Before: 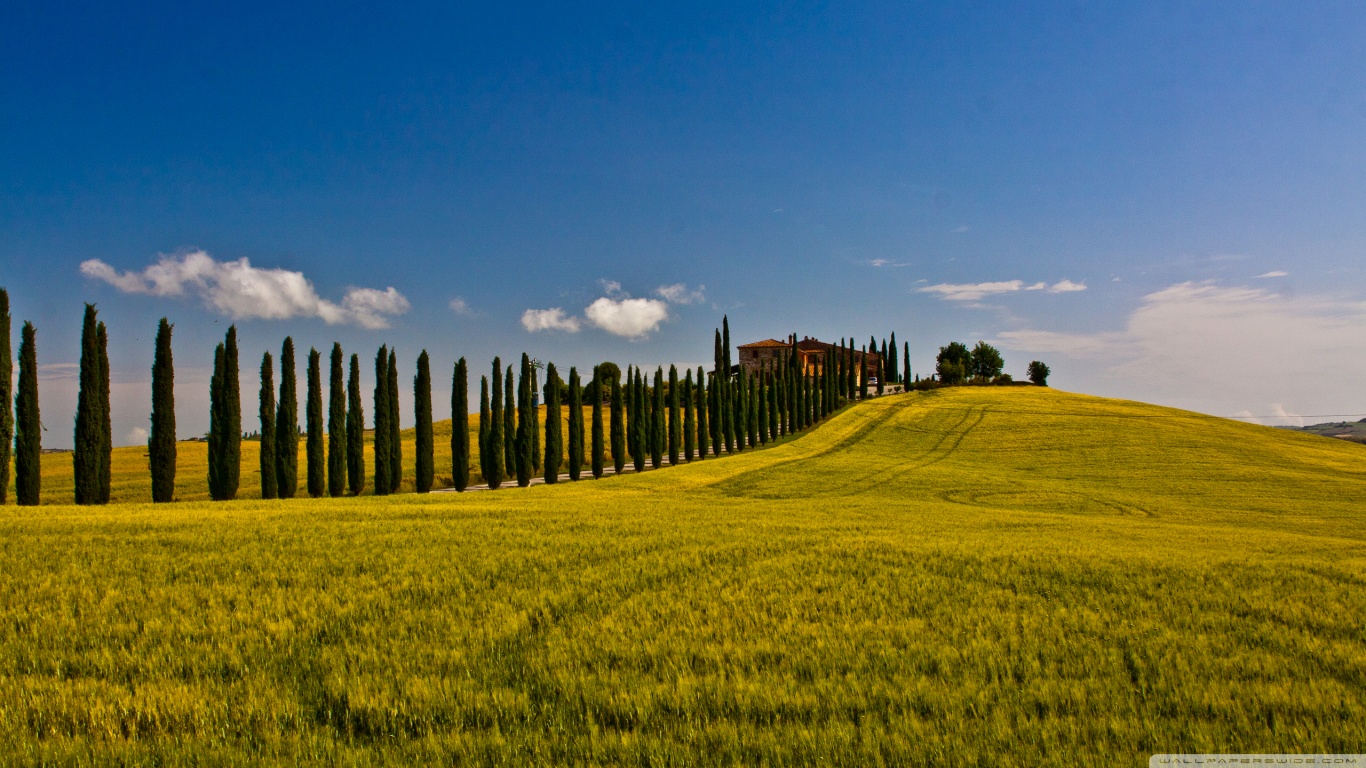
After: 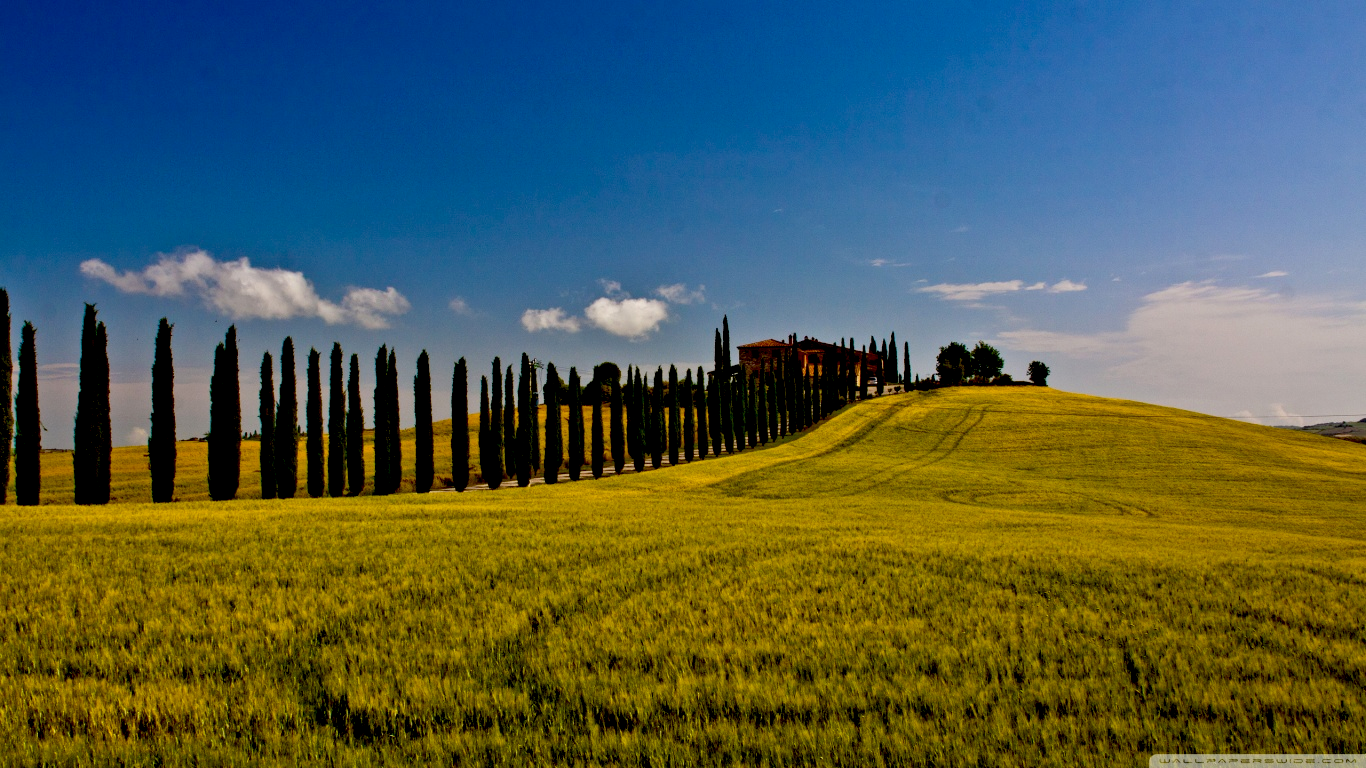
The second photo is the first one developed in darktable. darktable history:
tone equalizer: on, module defaults
exposure: black level correction 0.029, exposure -0.073 EV, compensate highlight preservation false
